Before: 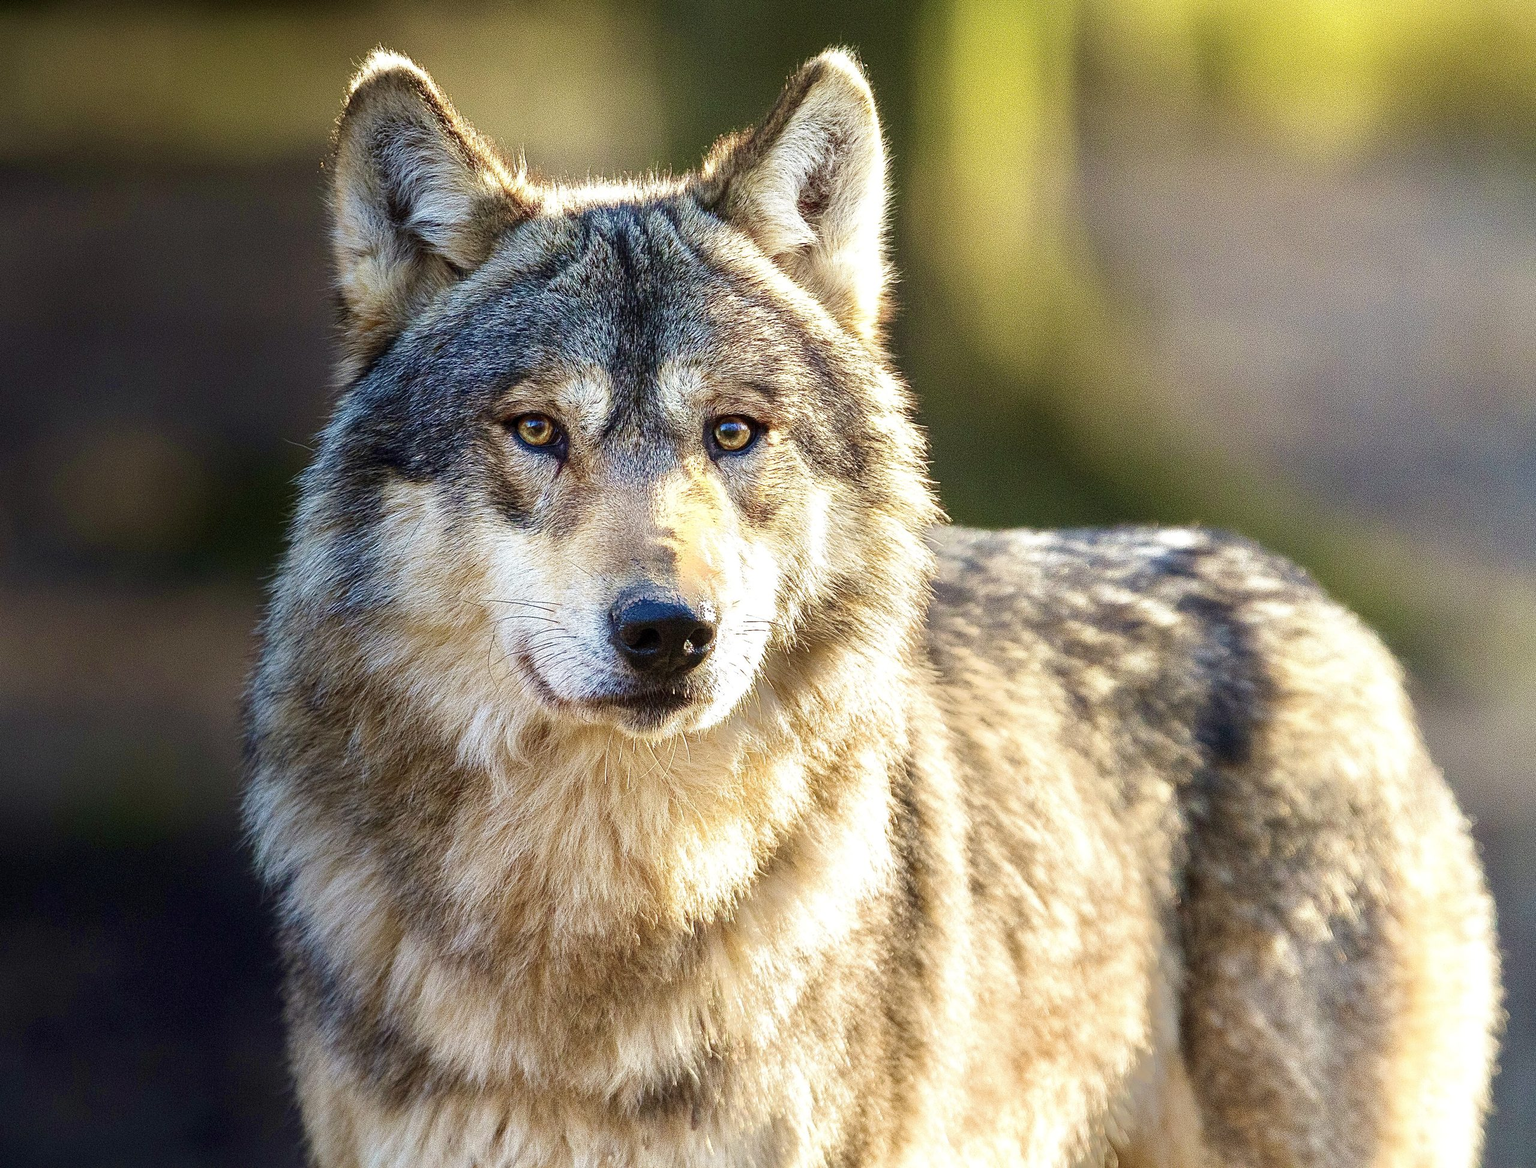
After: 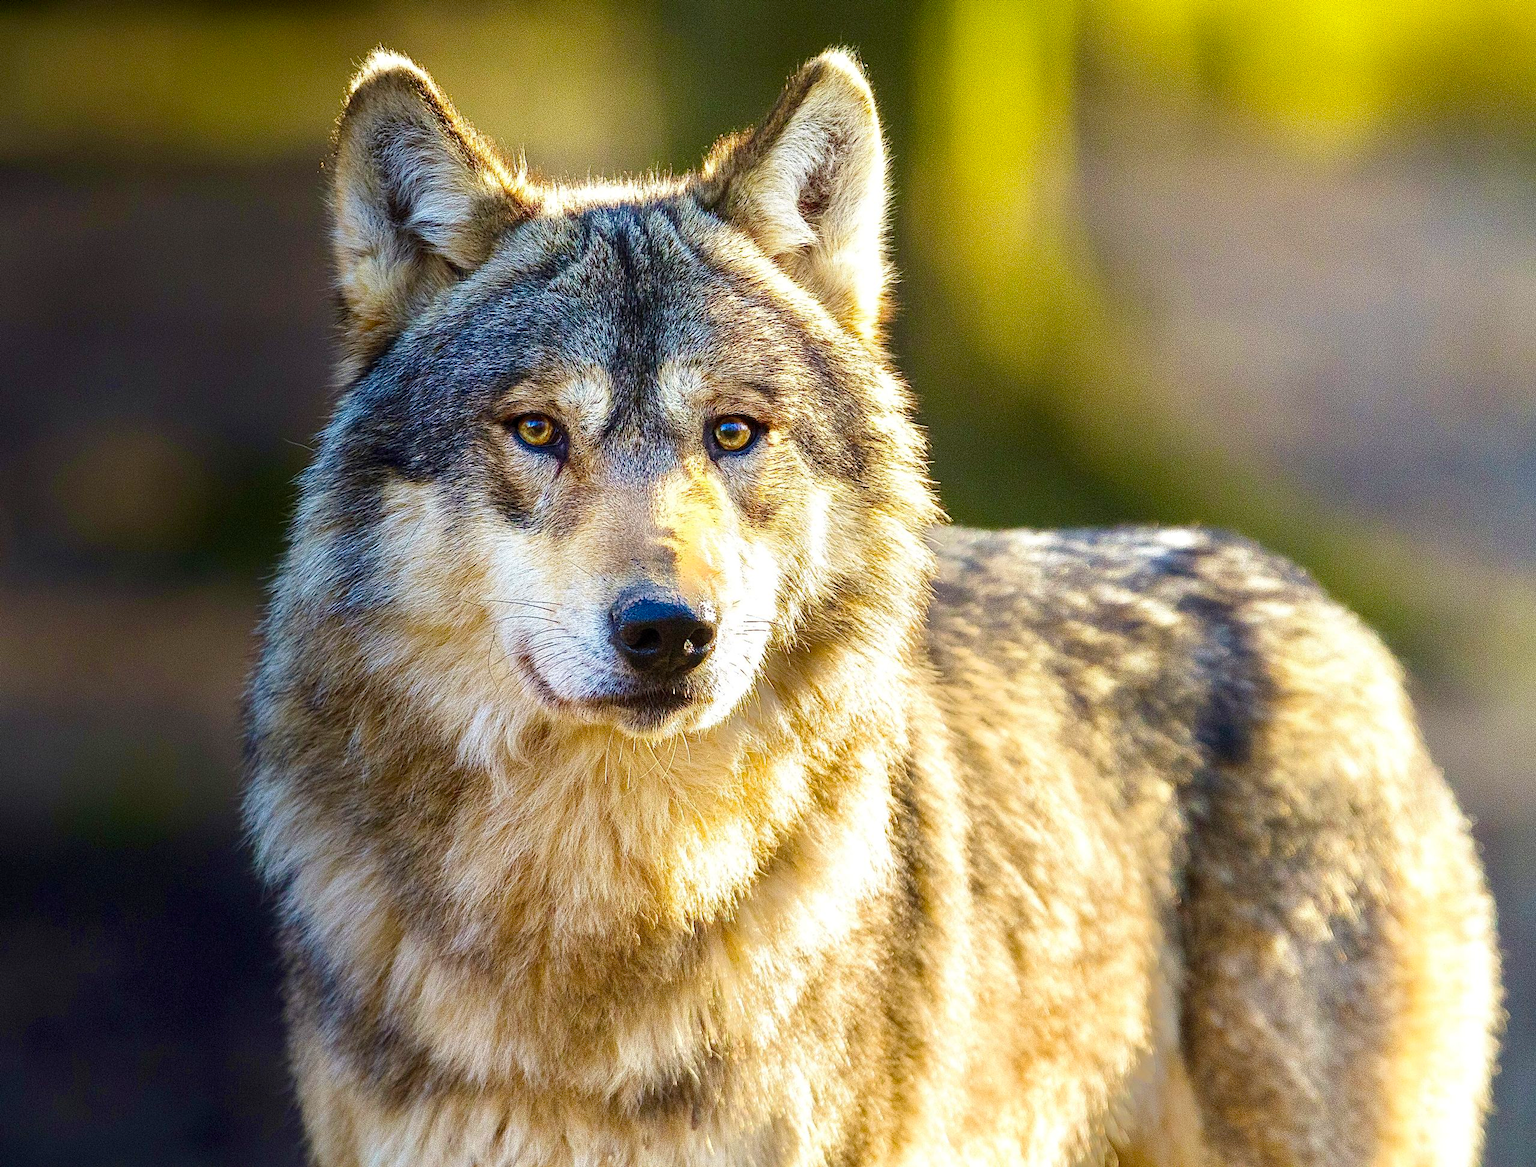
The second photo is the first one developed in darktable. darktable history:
tone equalizer: on, module defaults
color balance rgb: linear chroma grading › global chroma 15%, perceptual saturation grading › global saturation 30%
